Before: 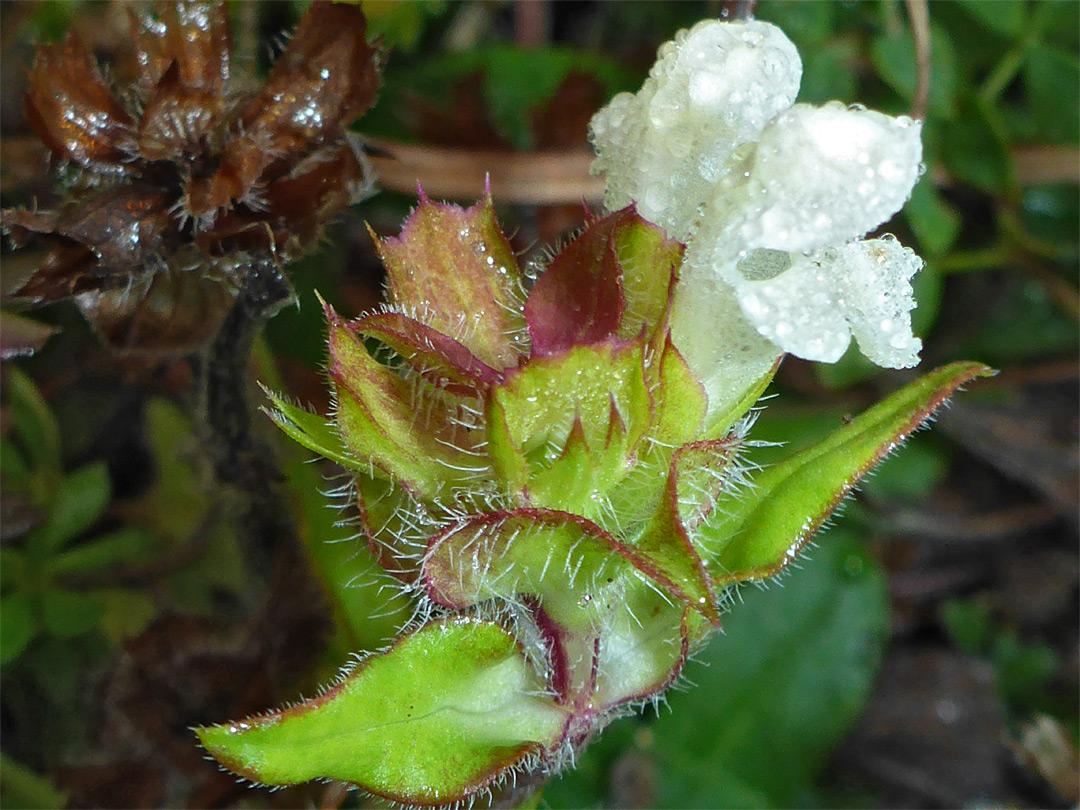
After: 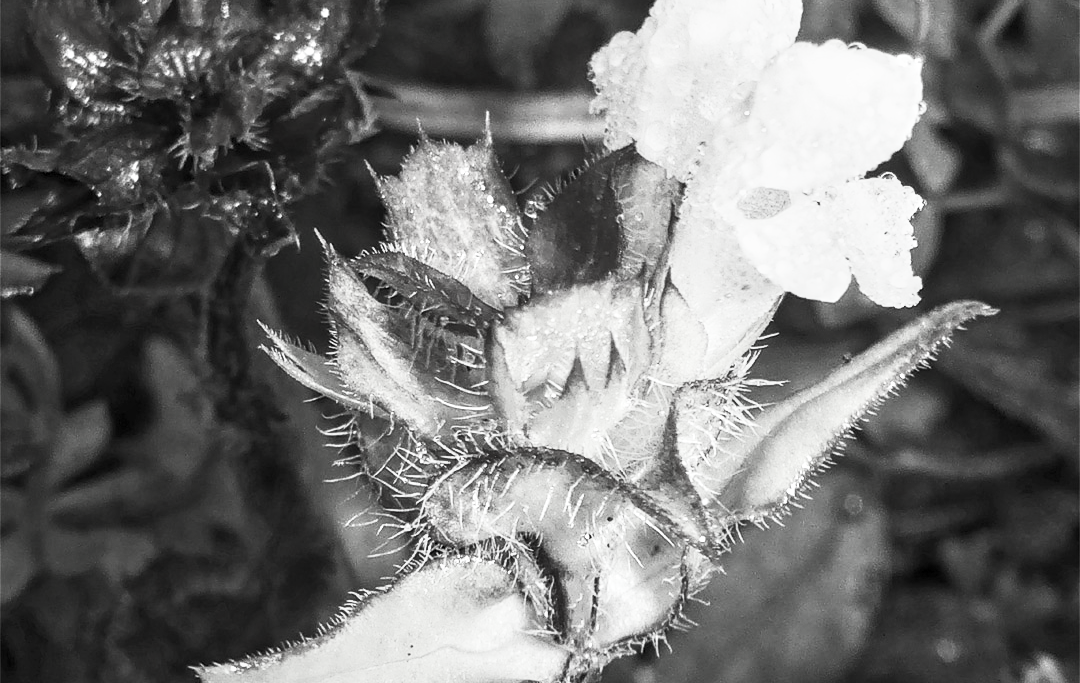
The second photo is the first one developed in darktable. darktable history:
contrast brightness saturation: contrast 0.535, brightness 0.451, saturation -0.981
crop: top 7.614%, bottom 7.956%
haze removal: compatibility mode true, adaptive false
local contrast: on, module defaults
color zones: curves: ch0 [(0, 0.5) (0.125, 0.4) (0.25, 0.5) (0.375, 0.4) (0.5, 0.4) (0.625, 0.6) (0.75, 0.6) (0.875, 0.5)]; ch1 [(0, 0.4) (0.125, 0.5) (0.25, 0.4) (0.375, 0.4) (0.5, 0.4) (0.625, 0.4) (0.75, 0.5) (0.875, 0.4)]; ch2 [(0, 0.6) (0.125, 0.5) (0.25, 0.5) (0.375, 0.6) (0.5, 0.6) (0.625, 0.5) (0.75, 0.5) (0.875, 0.5)]
